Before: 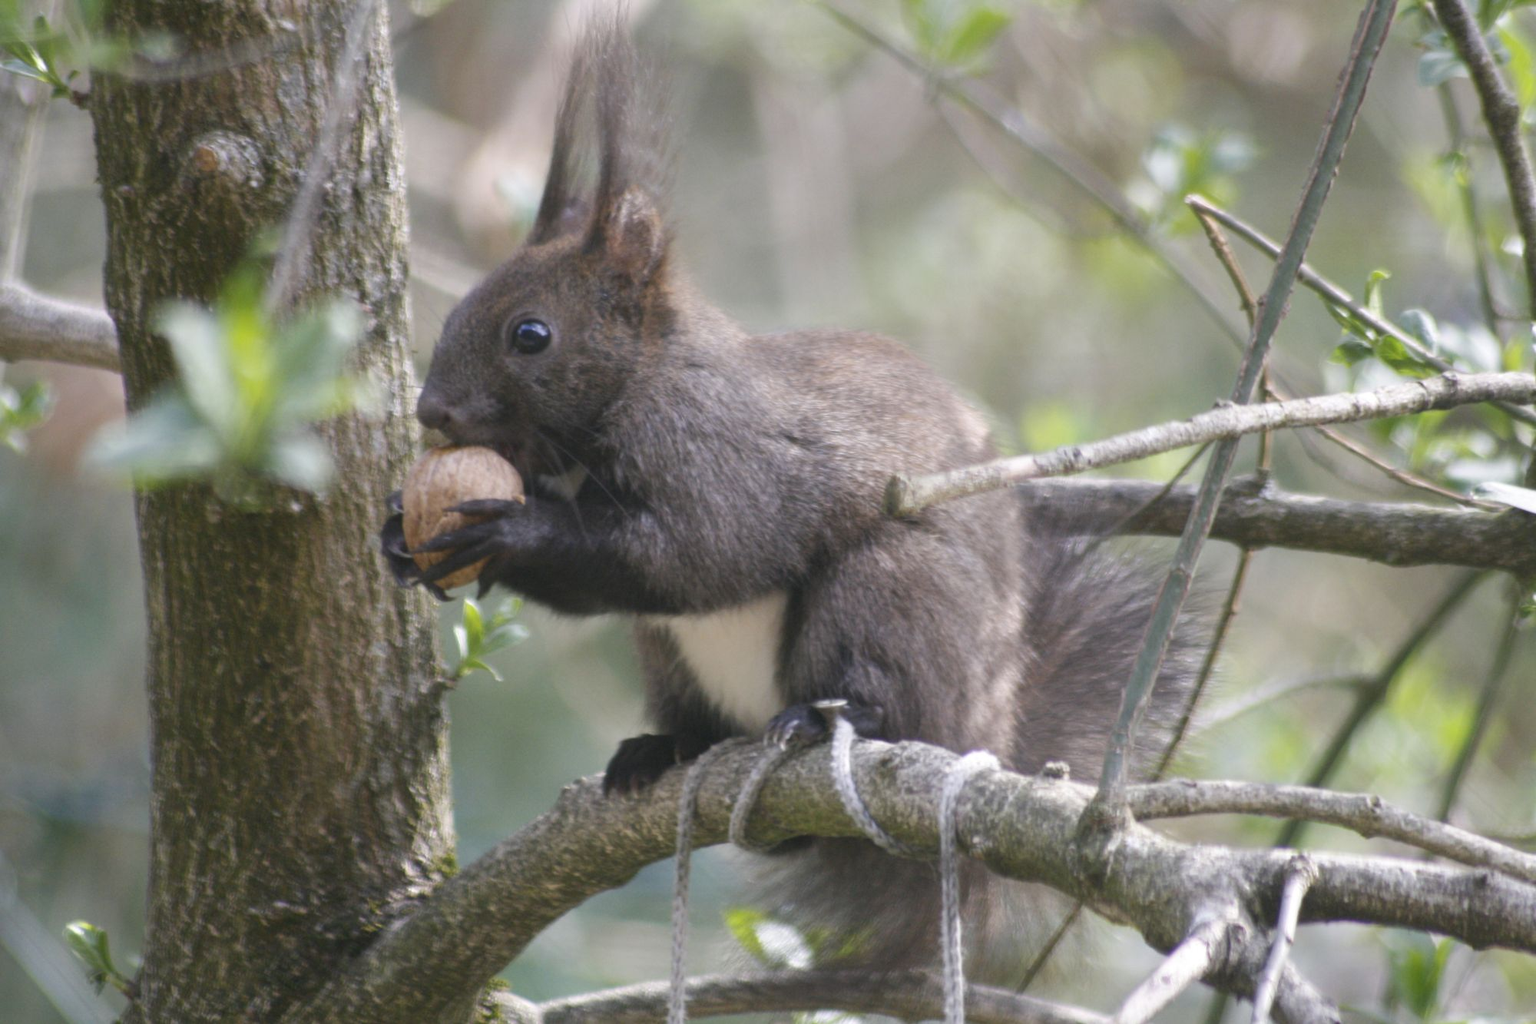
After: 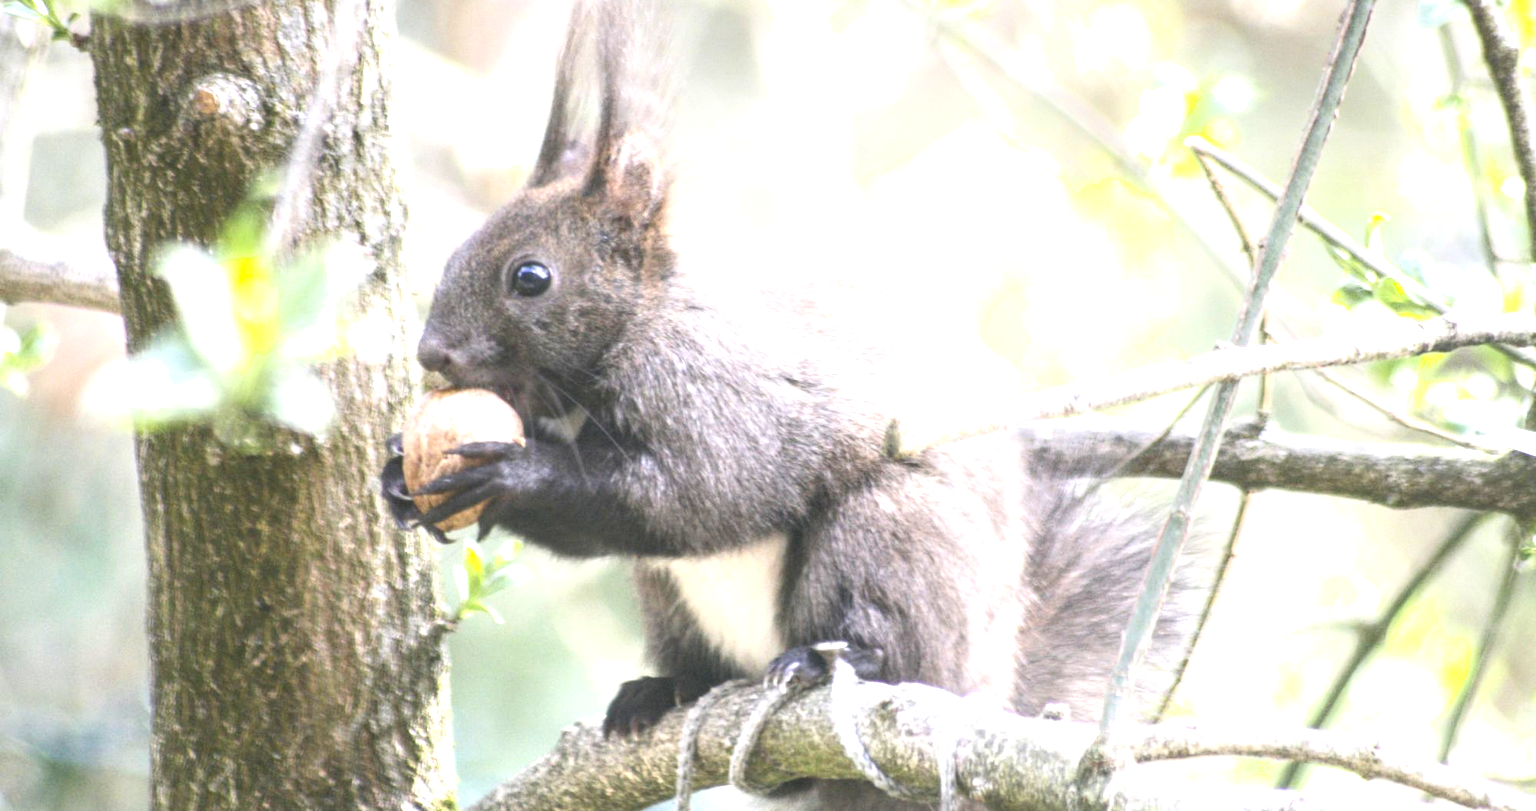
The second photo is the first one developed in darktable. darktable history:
shadows and highlights: shadows -0.033, highlights 41.75
crop and rotate: top 5.658%, bottom 14.995%
exposure: black level correction 0, exposure 1.685 EV, compensate highlight preservation false
local contrast: detail 130%
